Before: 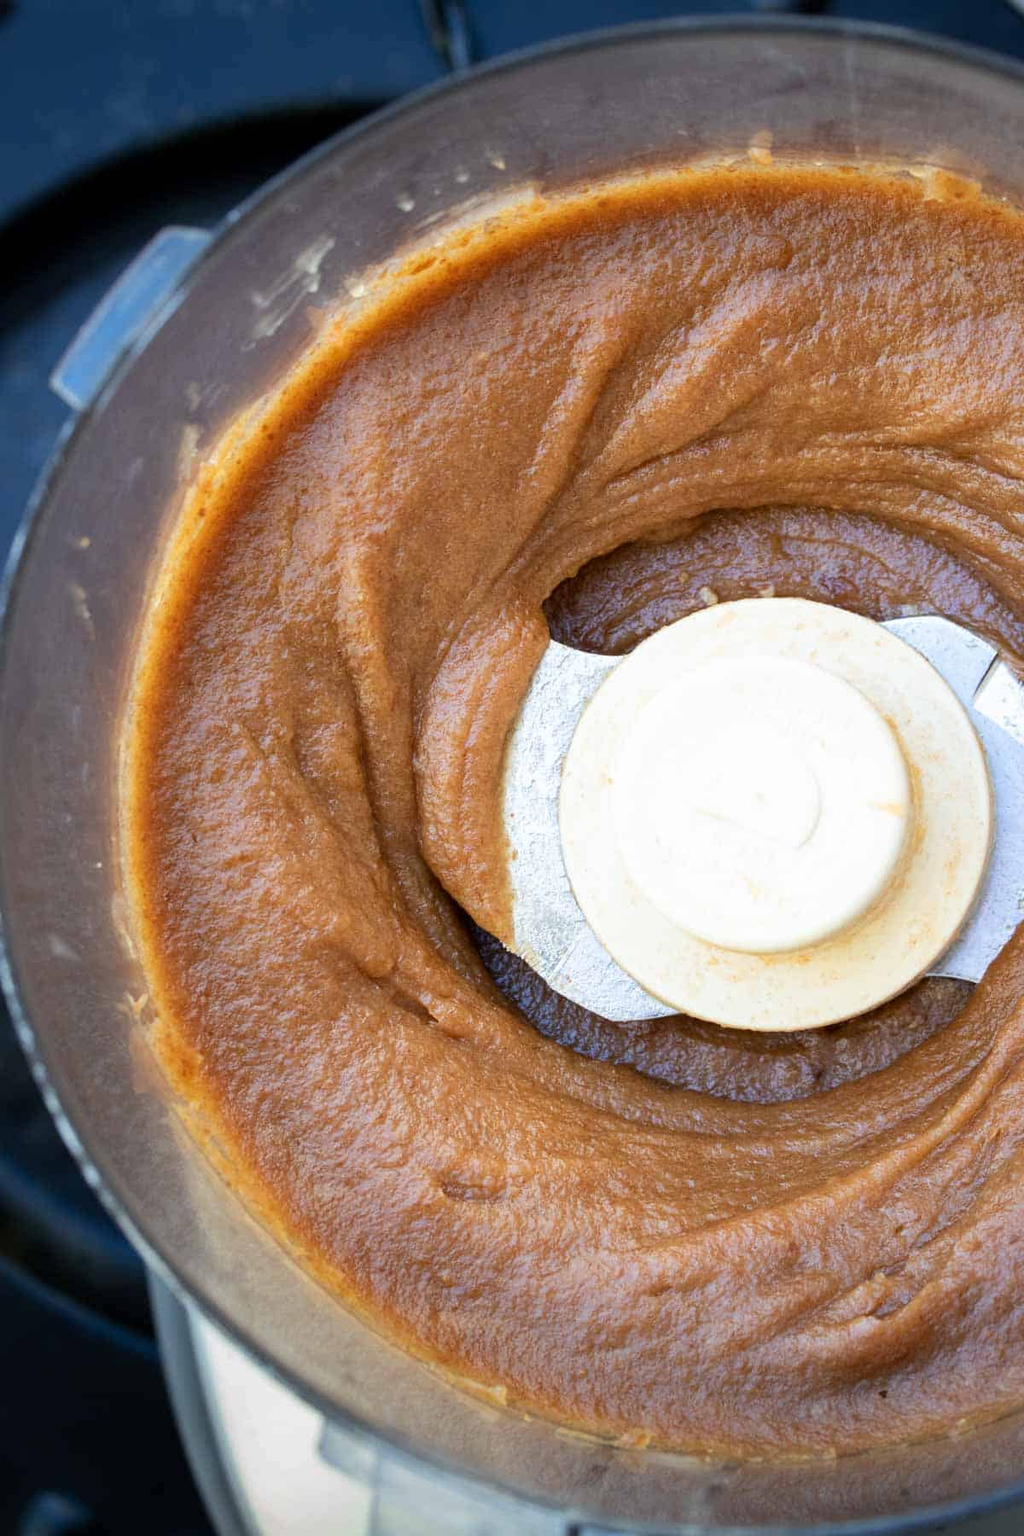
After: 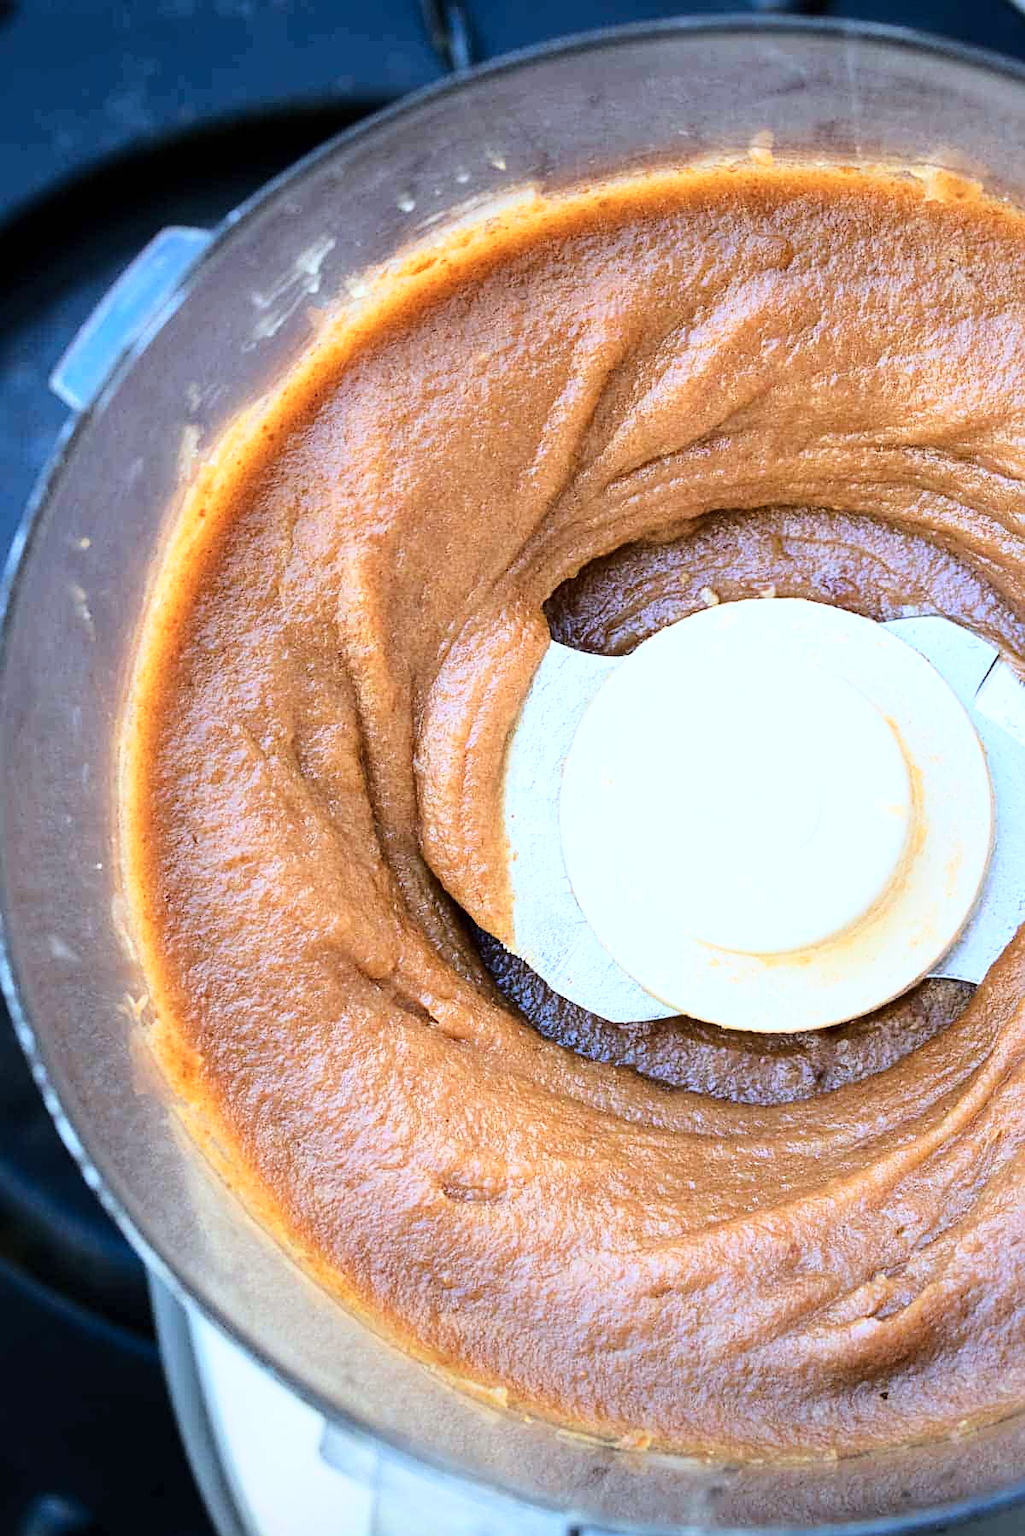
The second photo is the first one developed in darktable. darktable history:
sharpen: on, module defaults
color calibration: x 0.37, y 0.382, temperature 4311.43 K
crop: bottom 0.066%
base curve: curves: ch0 [(0, 0) (0.028, 0.03) (0.121, 0.232) (0.46, 0.748) (0.859, 0.968) (1, 1)]
